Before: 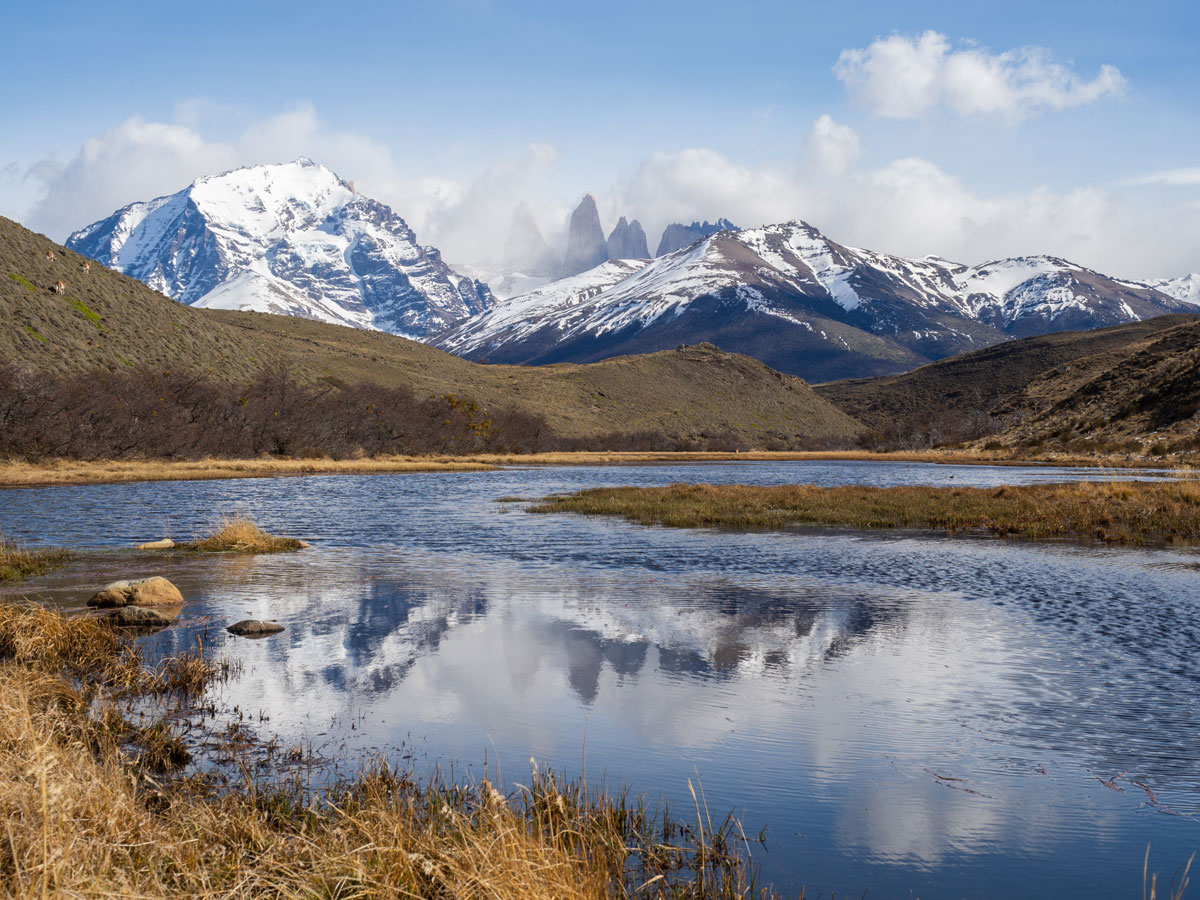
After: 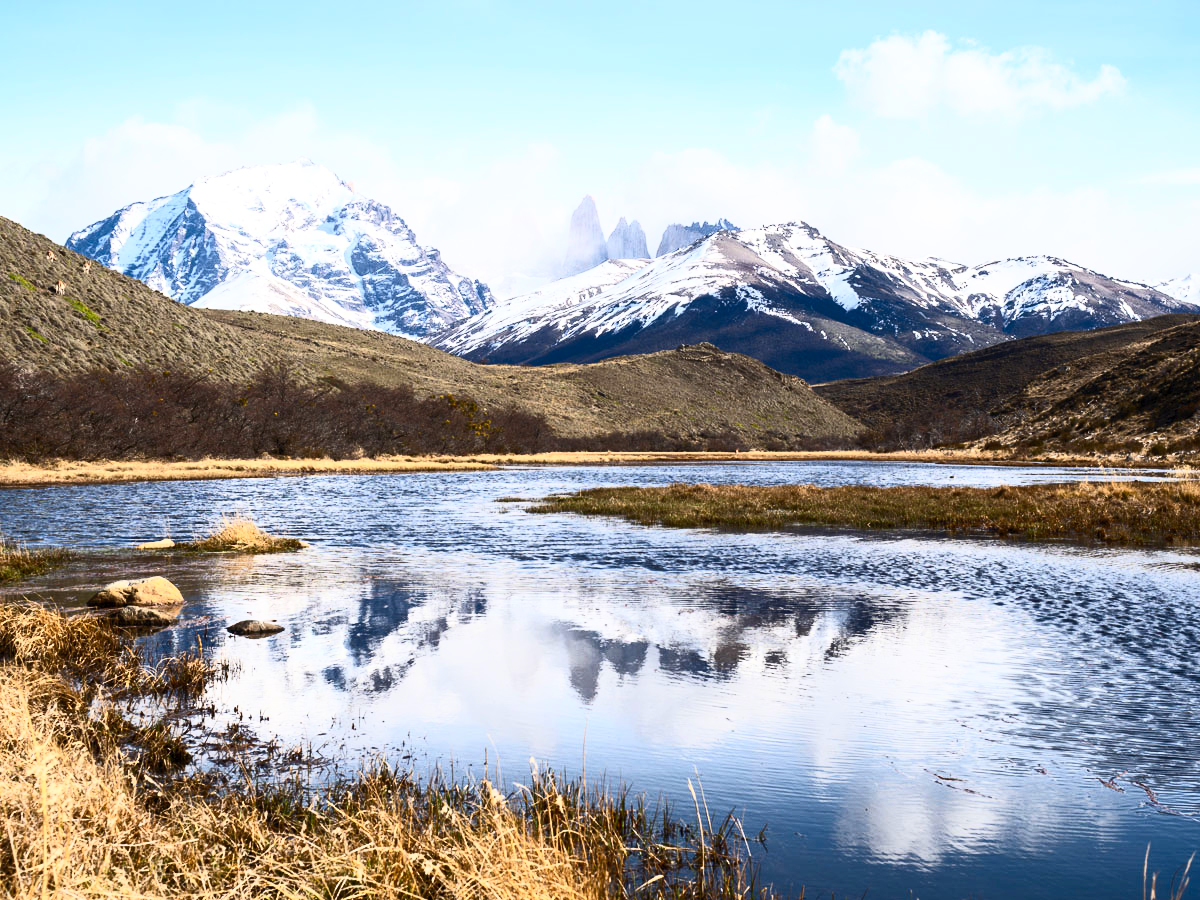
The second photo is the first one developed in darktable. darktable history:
contrast brightness saturation: contrast 0.62, brightness 0.34, saturation 0.14
exposure: black level correction 0.001, exposure 0.14 EV, compensate highlight preservation false
